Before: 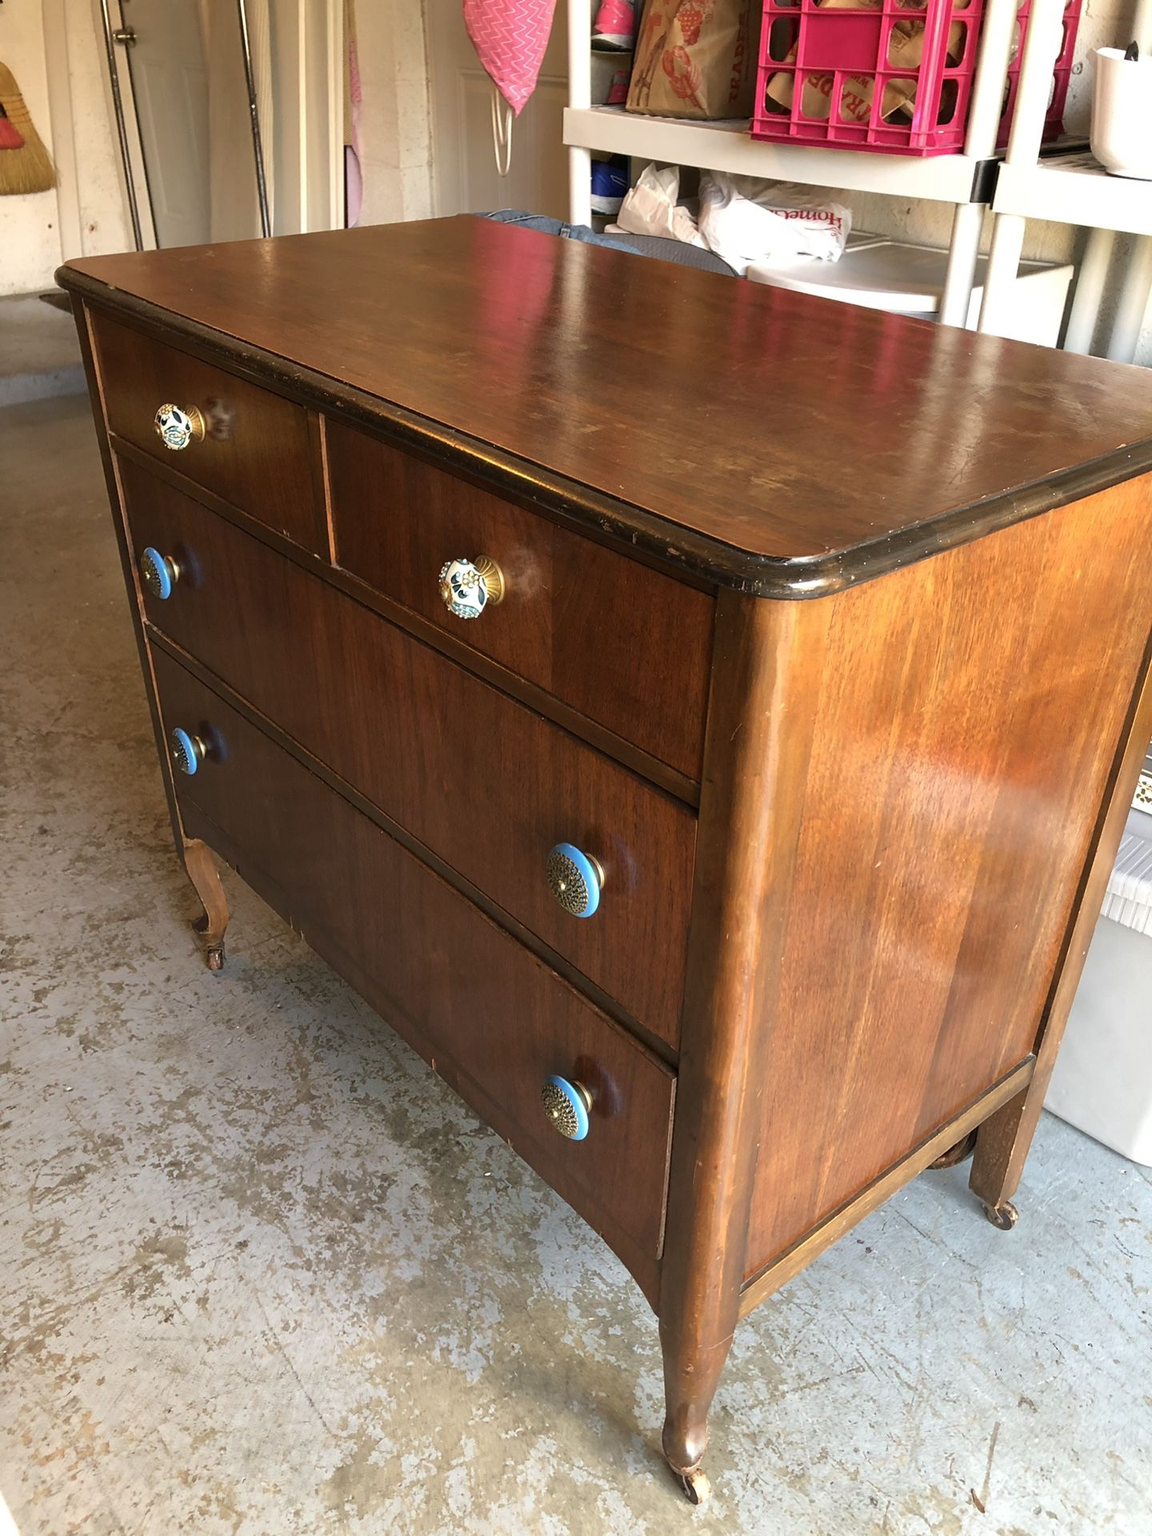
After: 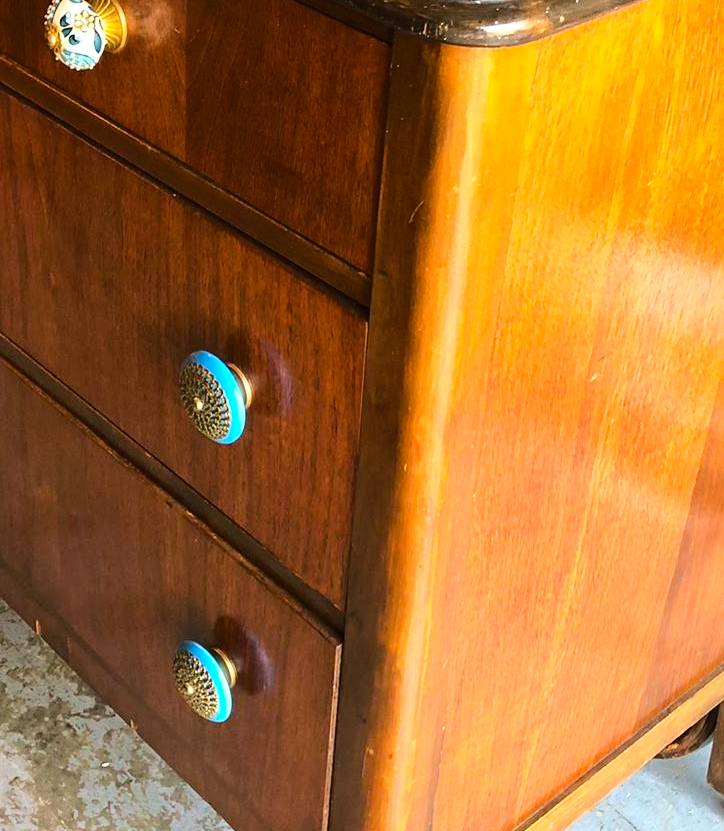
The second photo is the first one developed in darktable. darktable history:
base curve: curves: ch0 [(0, 0) (0.028, 0.03) (0.121, 0.232) (0.46, 0.748) (0.859, 0.968) (1, 1)]
crop: left 35.03%, top 36.625%, right 14.663%, bottom 20.057%
color balance rgb: global vibrance 42.74%
